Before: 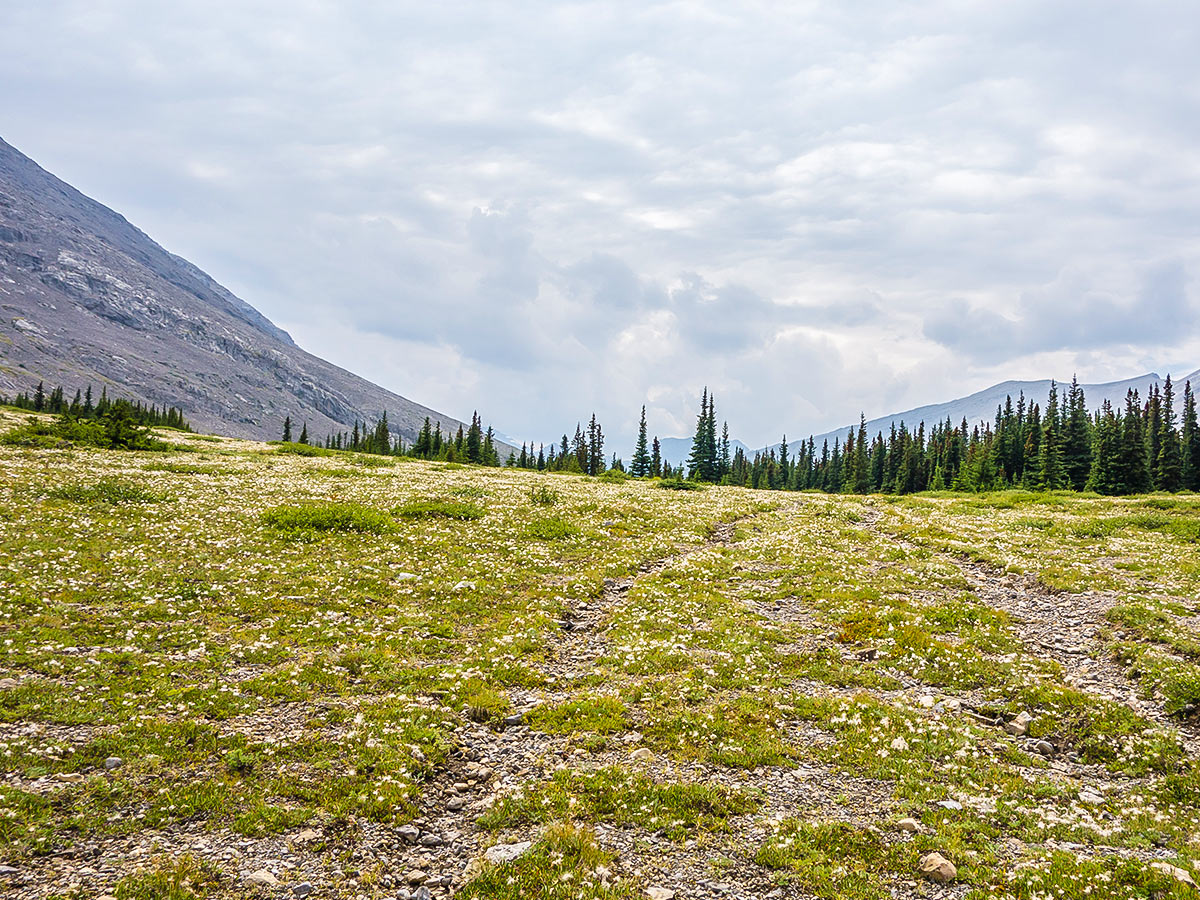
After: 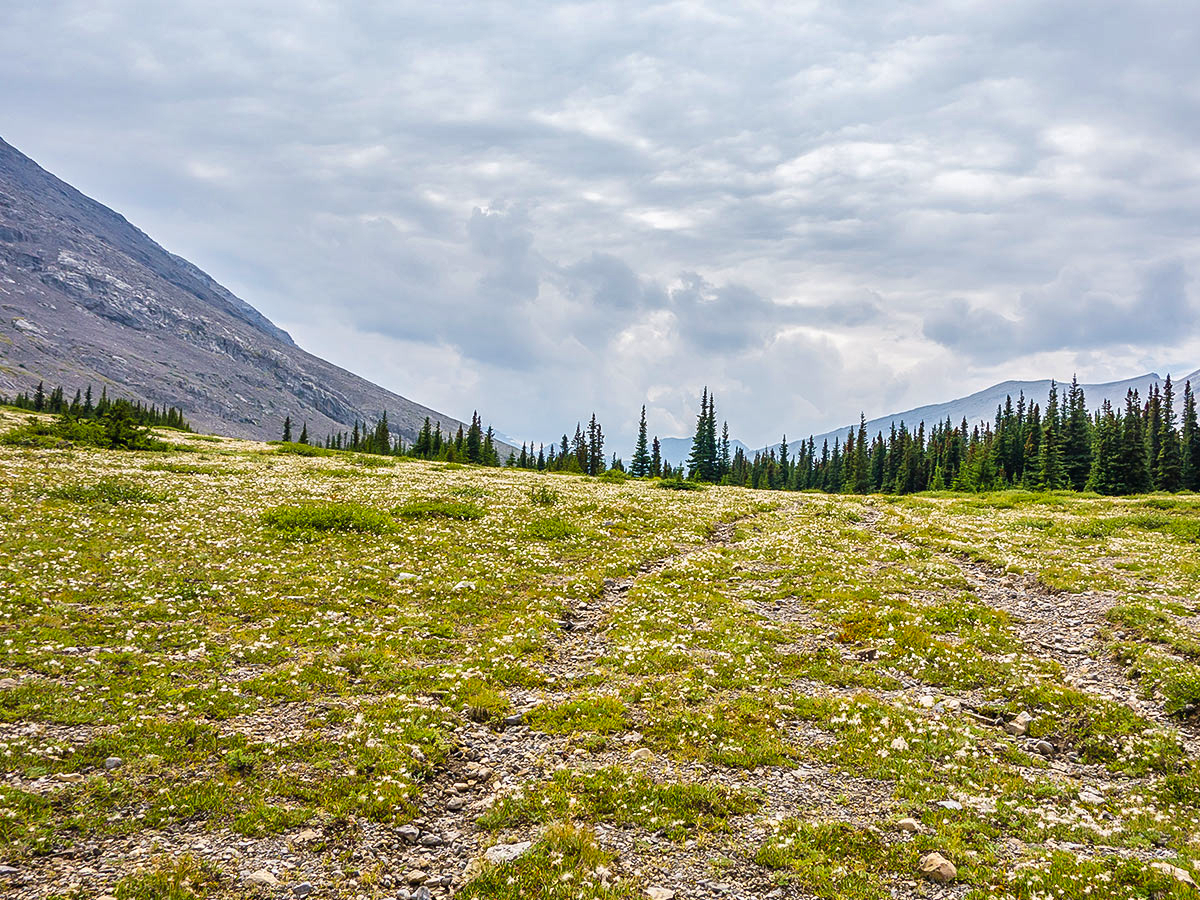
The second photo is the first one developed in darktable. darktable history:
exposure: compensate highlight preservation false
color correction: highlights b* 0.013, saturation 1.06
shadows and highlights: soften with gaussian
